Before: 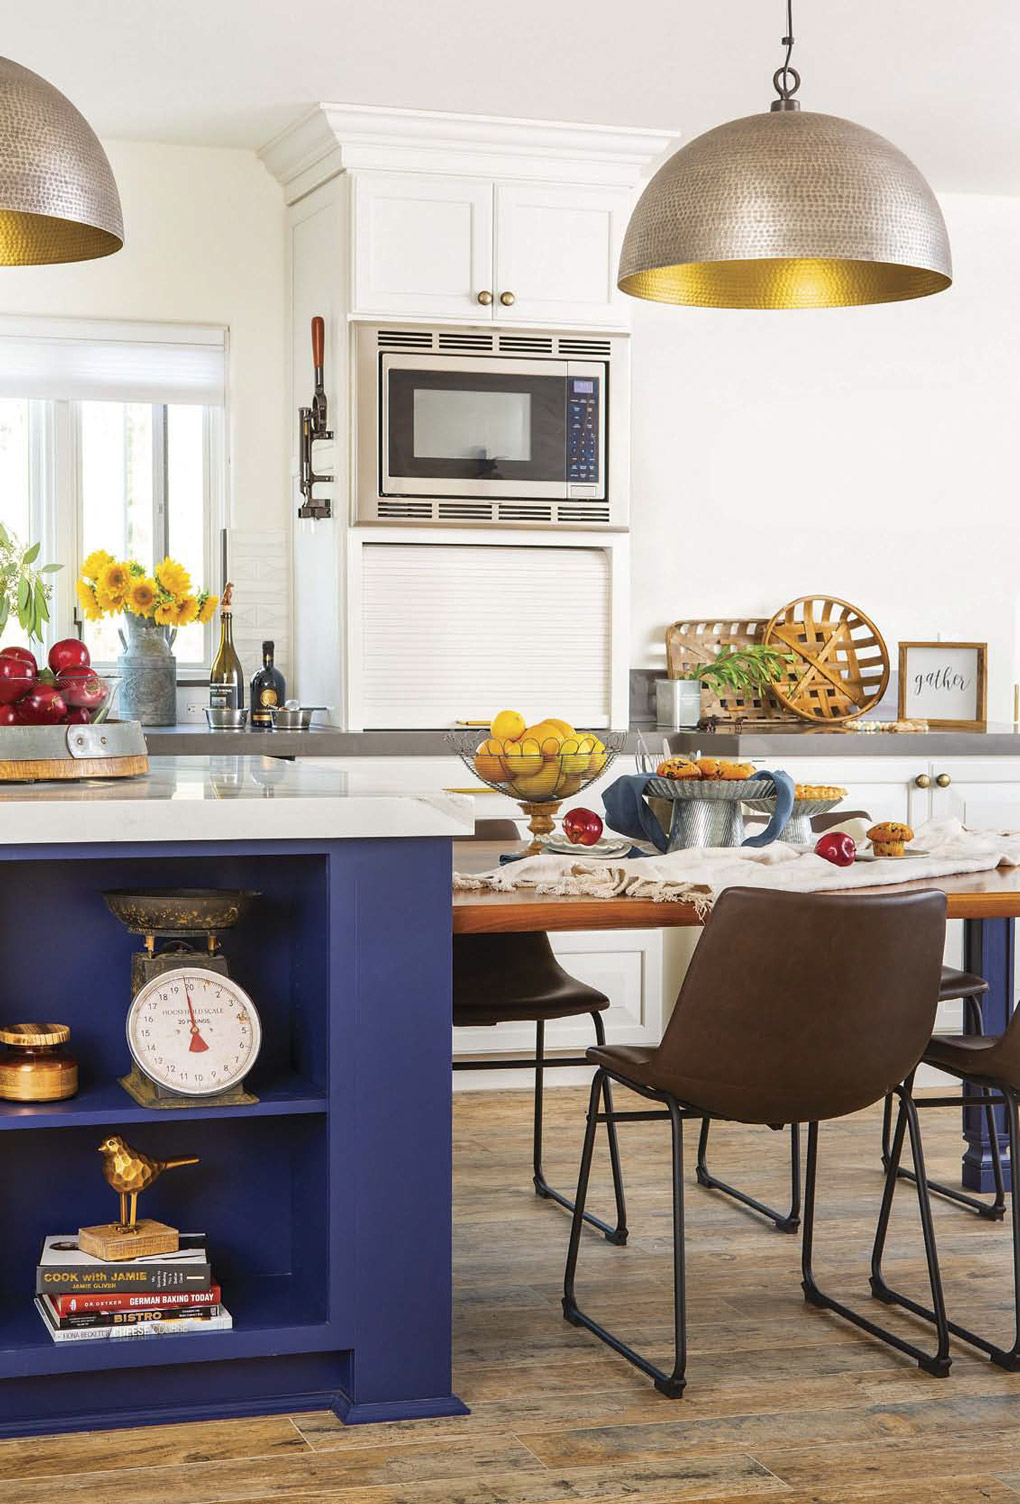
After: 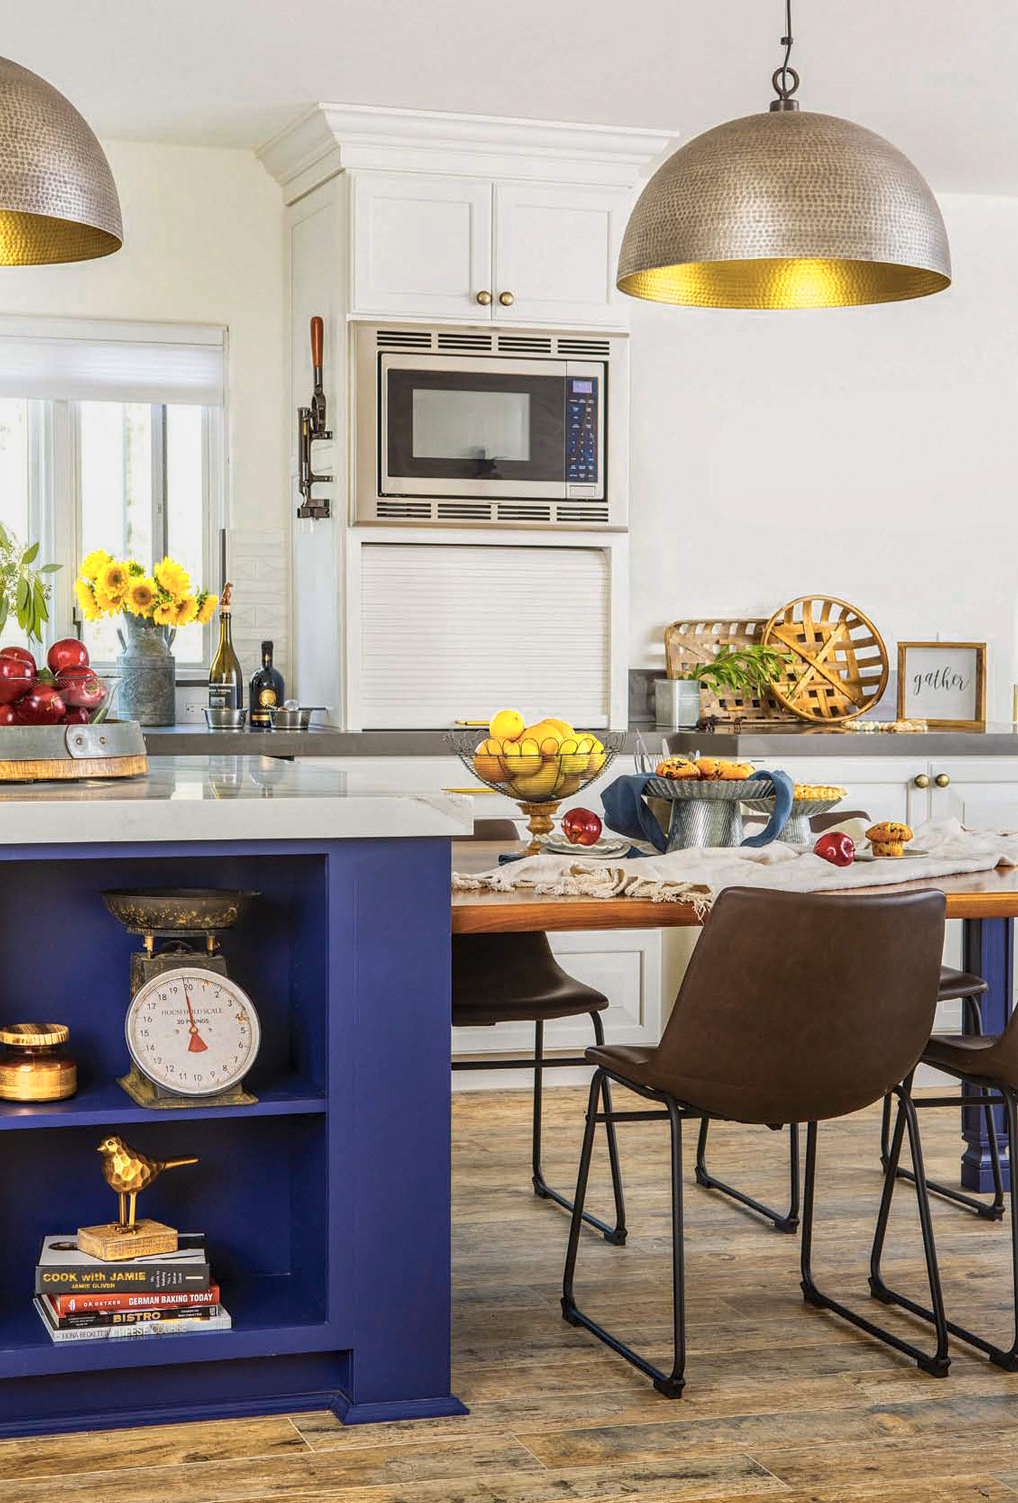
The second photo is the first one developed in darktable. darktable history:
tone equalizer: edges refinement/feathering 500, mask exposure compensation -1.57 EV, preserve details no
crop and rotate: left 0.17%, bottom 0.004%
color zones: curves: ch0 [(0.099, 0.624) (0.257, 0.596) (0.384, 0.376) (0.529, 0.492) (0.697, 0.564) (0.768, 0.532) (0.908, 0.644)]; ch1 [(0.112, 0.564) (0.254, 0.612) (0.432, 0.676) (0.592, 0.456) (0.743, 0.684) (0.888, 0.536)]; ch2 [(0.25, 0.5) (0.469, 0.36) (0.75, 0.5)]
exposure: exposure -0.259 EV, compensate highlight preservation false
local contrast: on, module defaults
